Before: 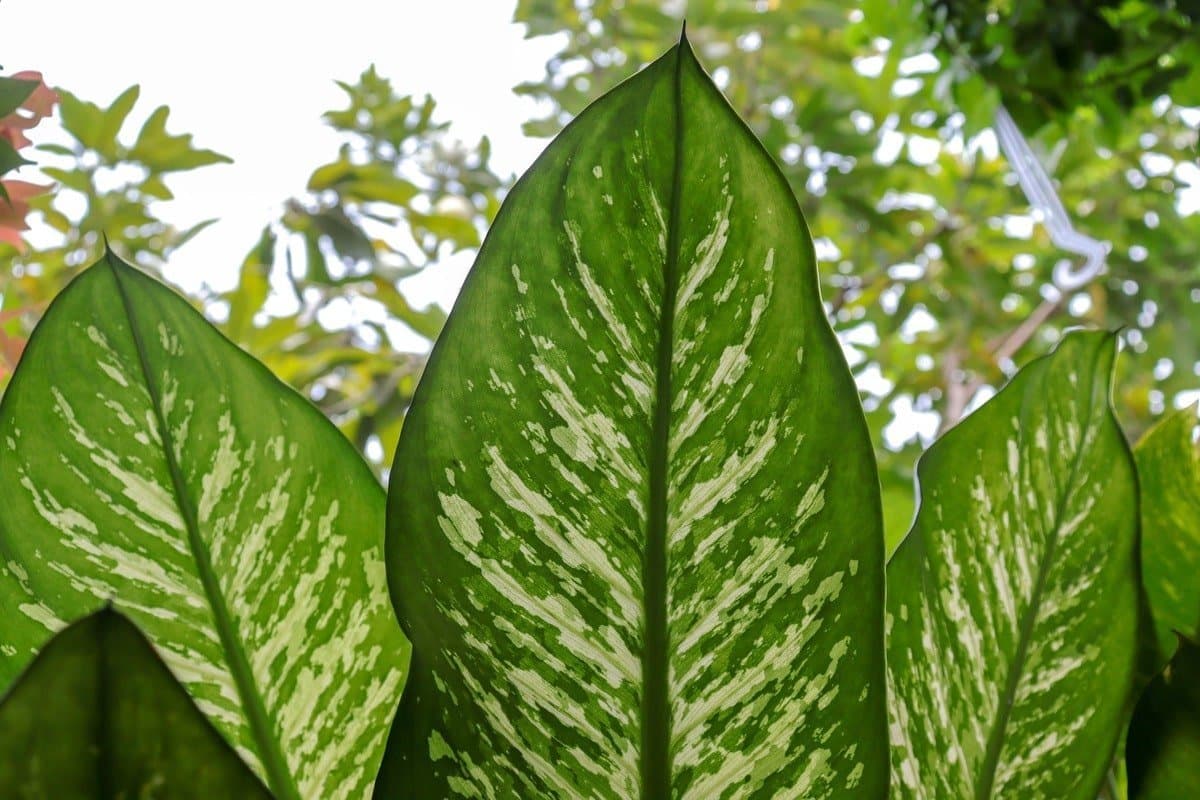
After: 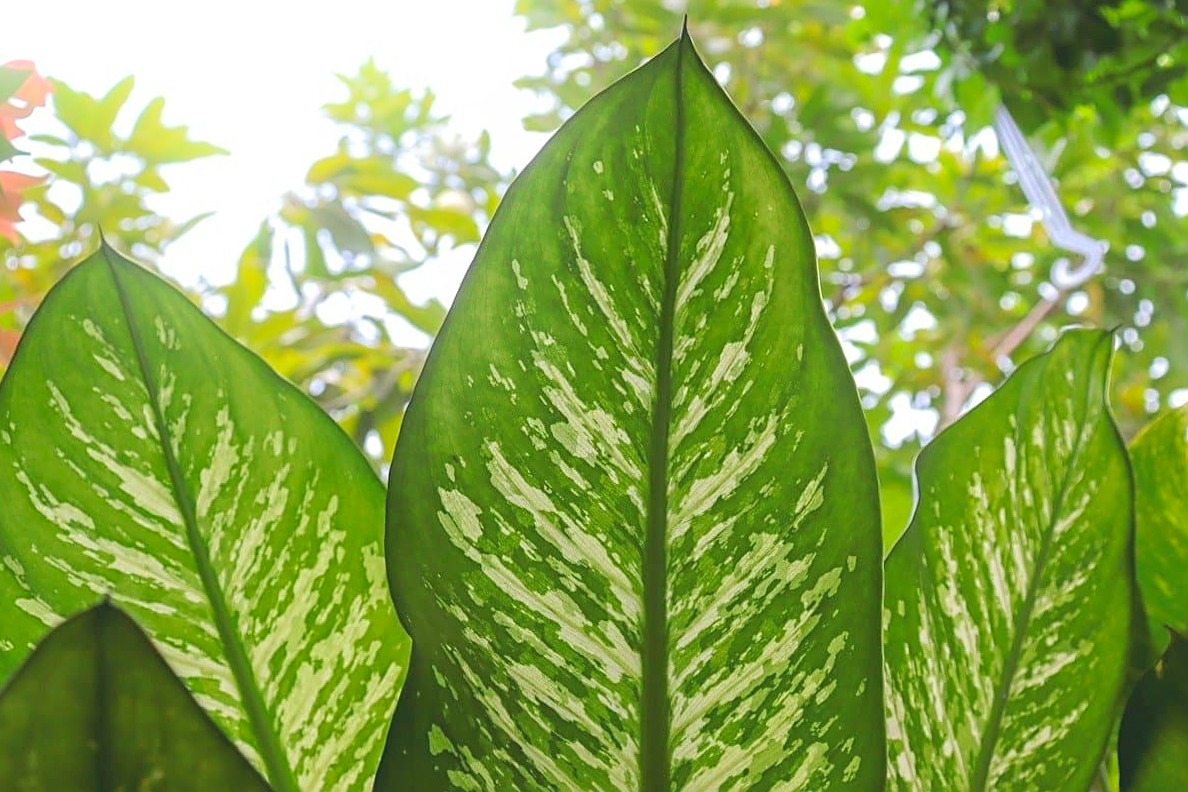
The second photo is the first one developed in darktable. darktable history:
sharpen: on, module defaults
bloom: size 15%, threshold 97%, strength 7%
contrast brightness saturation: contrast -0.28
rotate and perspective: rotation 0.174°, lens shift (vertical) 0.013, lens shift (horizontal) 0.019, shear 0.001, automatic cropping original format, crop left 0.007, crop right 0.991, crop top 0.016, crop bottom 0.997
exposure: black level correction 0, exposure 0.7 EV, compensate exposure bias true, compensate highlight preservation false
